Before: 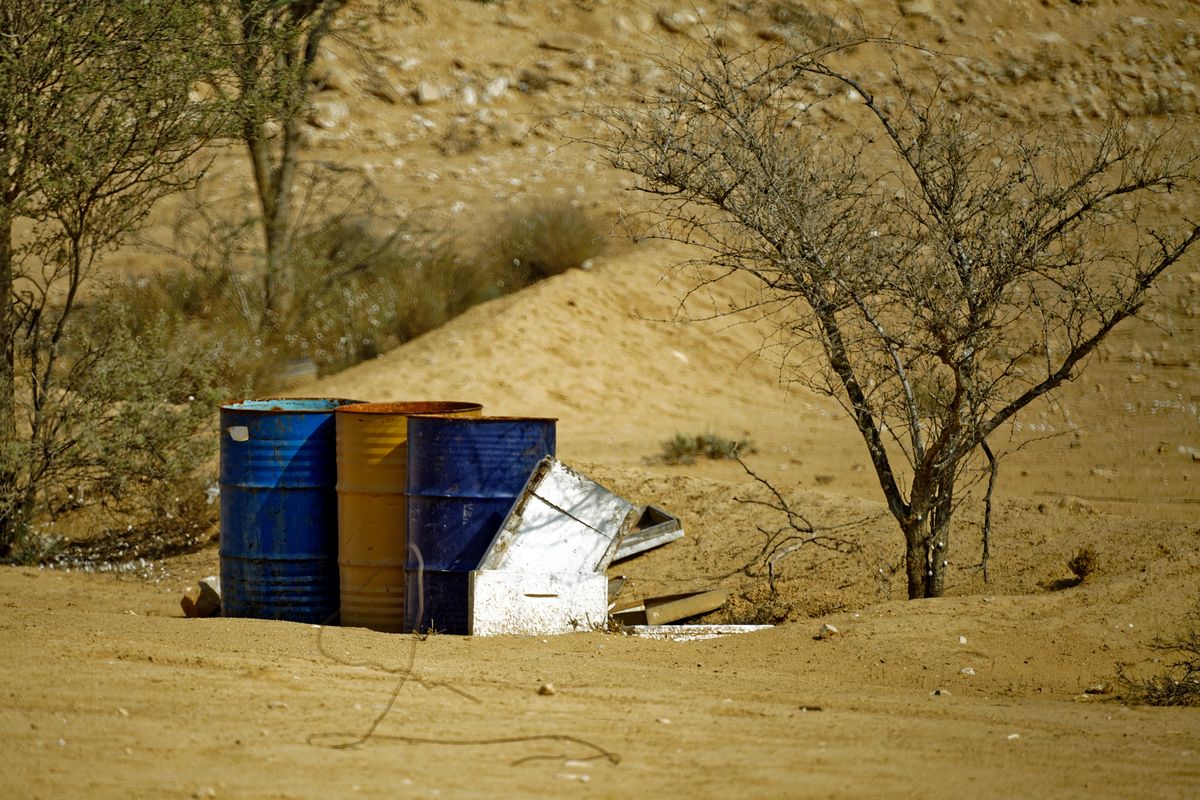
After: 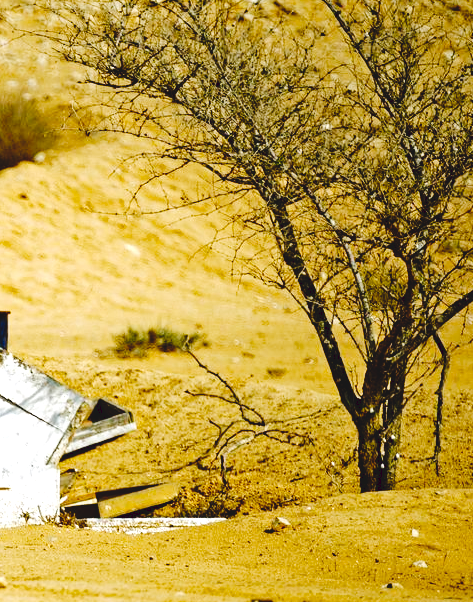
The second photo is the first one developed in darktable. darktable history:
color balance: lift [1, 1, 0.999, 1.001], gamma [1, 1.003, 1.005, 0.995], gain [1, 0.992, 0.988, 1.012], contrast 5%, output saturation 110%
crop: left 45.721%, top 13.393%, right 14.118%, bottom 10.01%
exposure: exposure 0.367 EV, compensate highlight preservation false
tone curve: curves: ch0 [(0, 0) (0.003, 0.084) (0.011, 0.084) (0.025, 0.084) (0.044, 0.084) (0.069, 0.085) (0.1, 0.09) (0.136, 0.1) (0.177, 0.119) (0.224, 0.144) (0.277, 0.205) (0.335, 0.298) (0.399, 0.417) (0.468, 0.525) (0.543, 0.631) (0.623, 0.72) (0.709, 0.8) (0.801, 0.867) (0.898, 0.934) (1, 1)], preserve colors none
